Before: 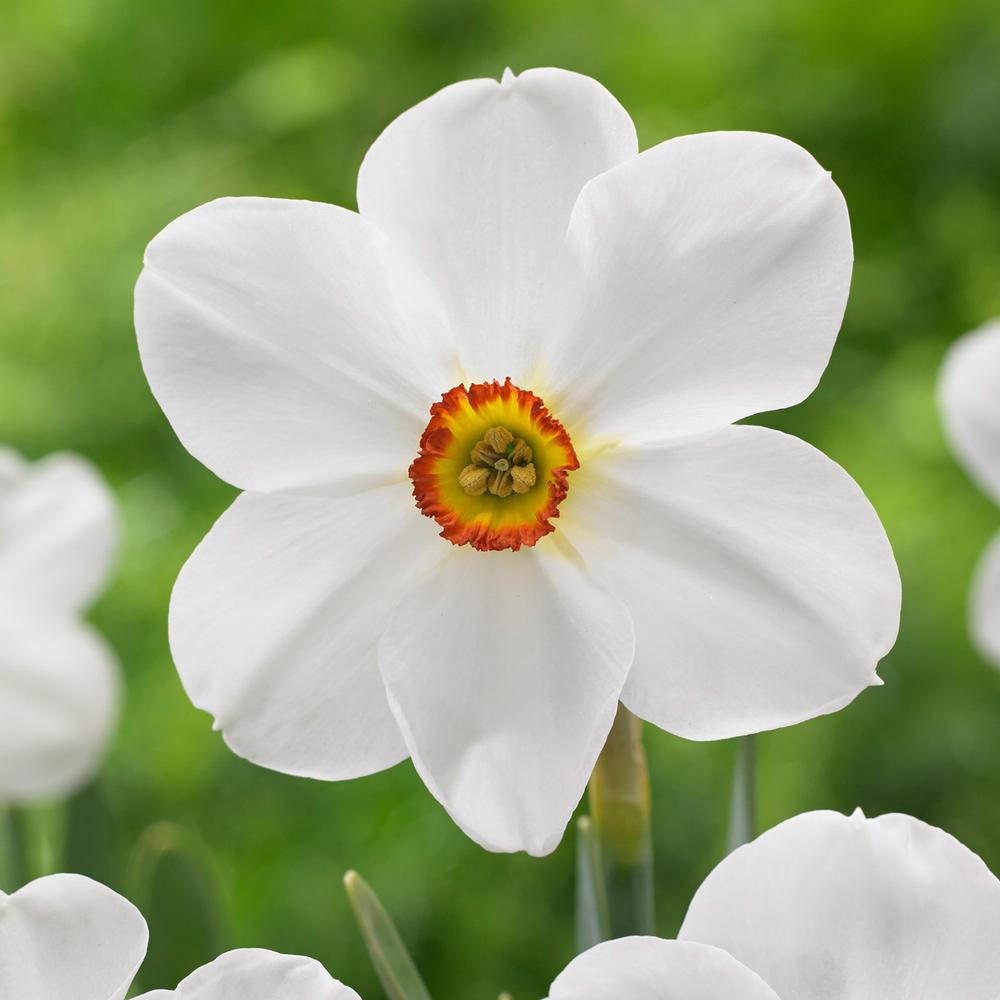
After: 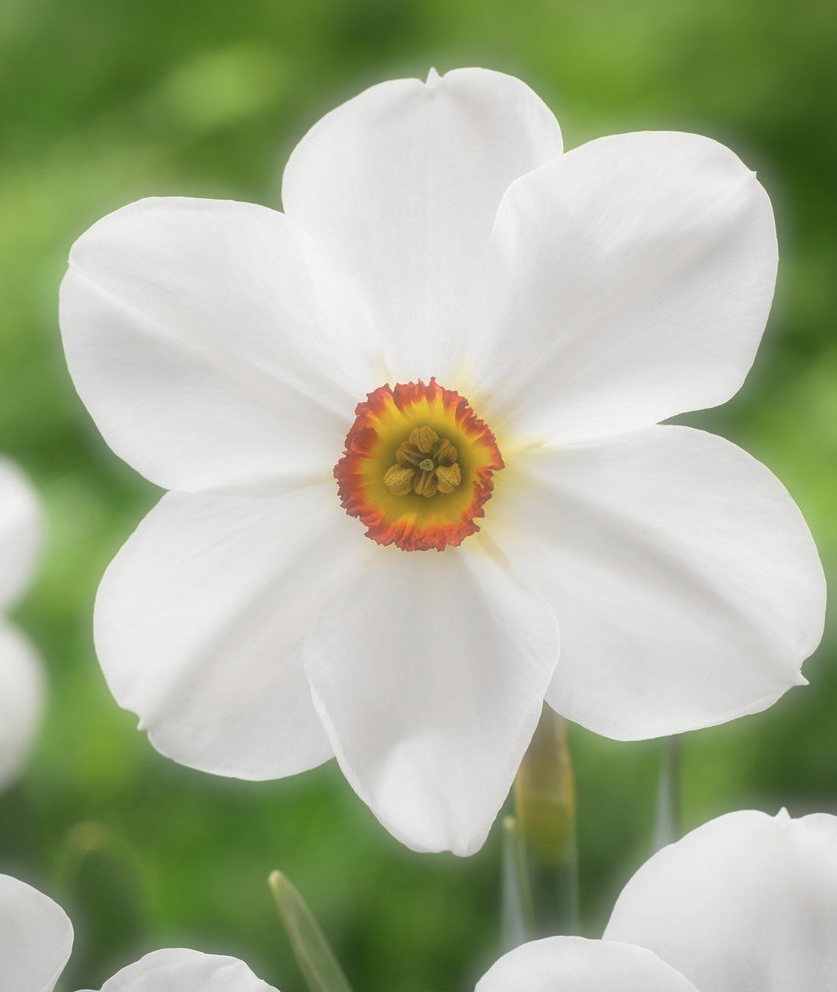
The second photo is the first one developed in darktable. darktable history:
vignetting: fall-off start 97.28%, fall-off radius 79%, brightness -0.462, saturation -0.3, width/height ratio 1.114, dithering 8-bit output, unbound false
soften: size 60.24%, saturation 65.46%, brightness 0.506 EV, mix 25.7%
crop: left 7.598%, right 7.873%
